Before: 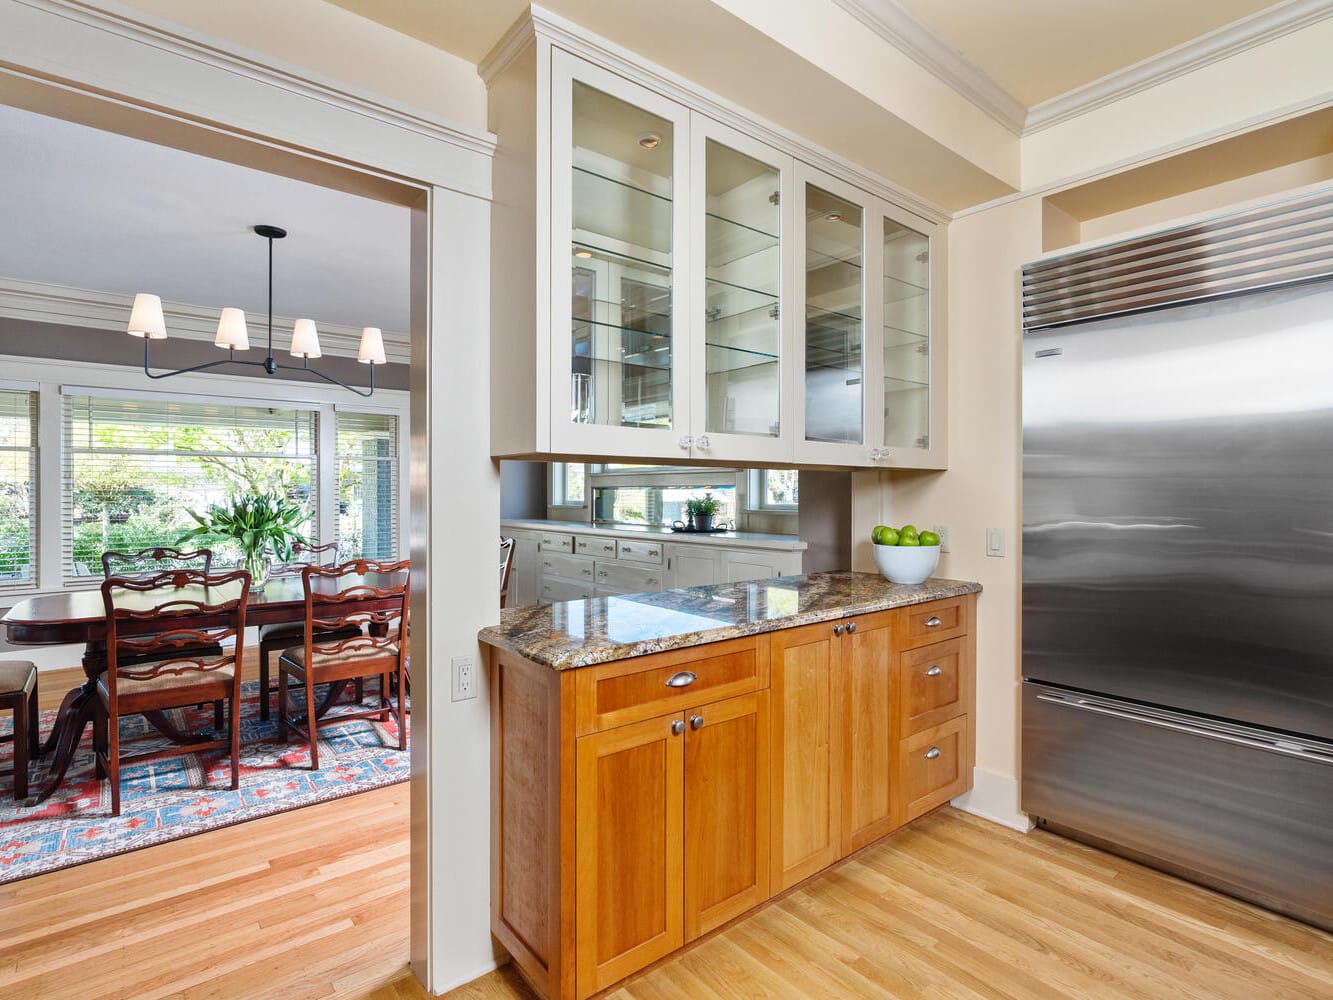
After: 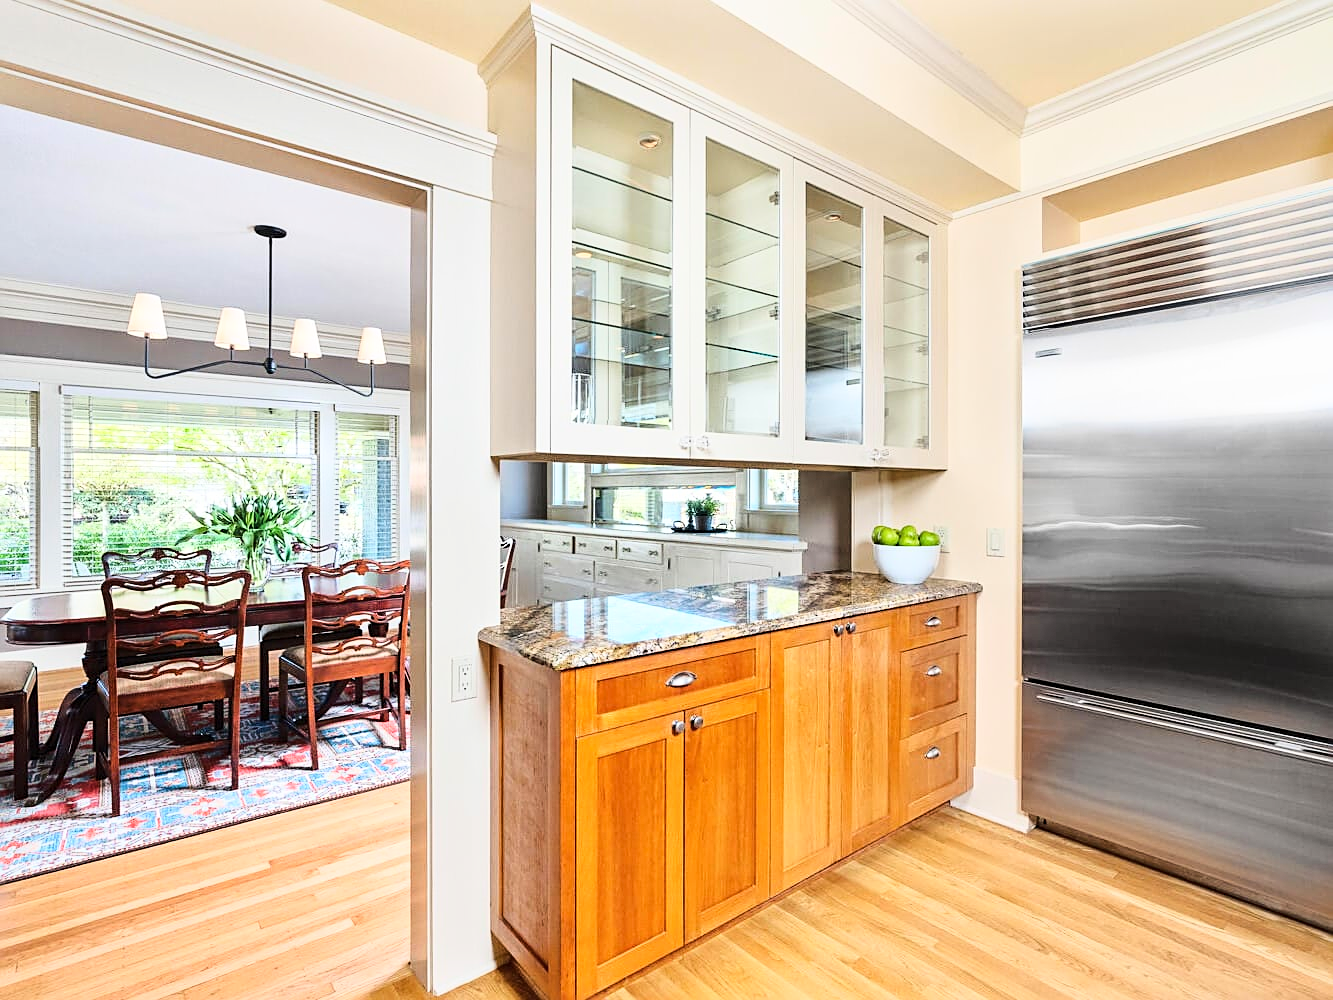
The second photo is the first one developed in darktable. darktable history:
sharpen: amount 0.494
base curve: curves: ch0 [(0, 0) (0.028, 0.03) (0.121, 0.232) (0.46, 0.748) (0.859, 0.968) (1, 1)]
